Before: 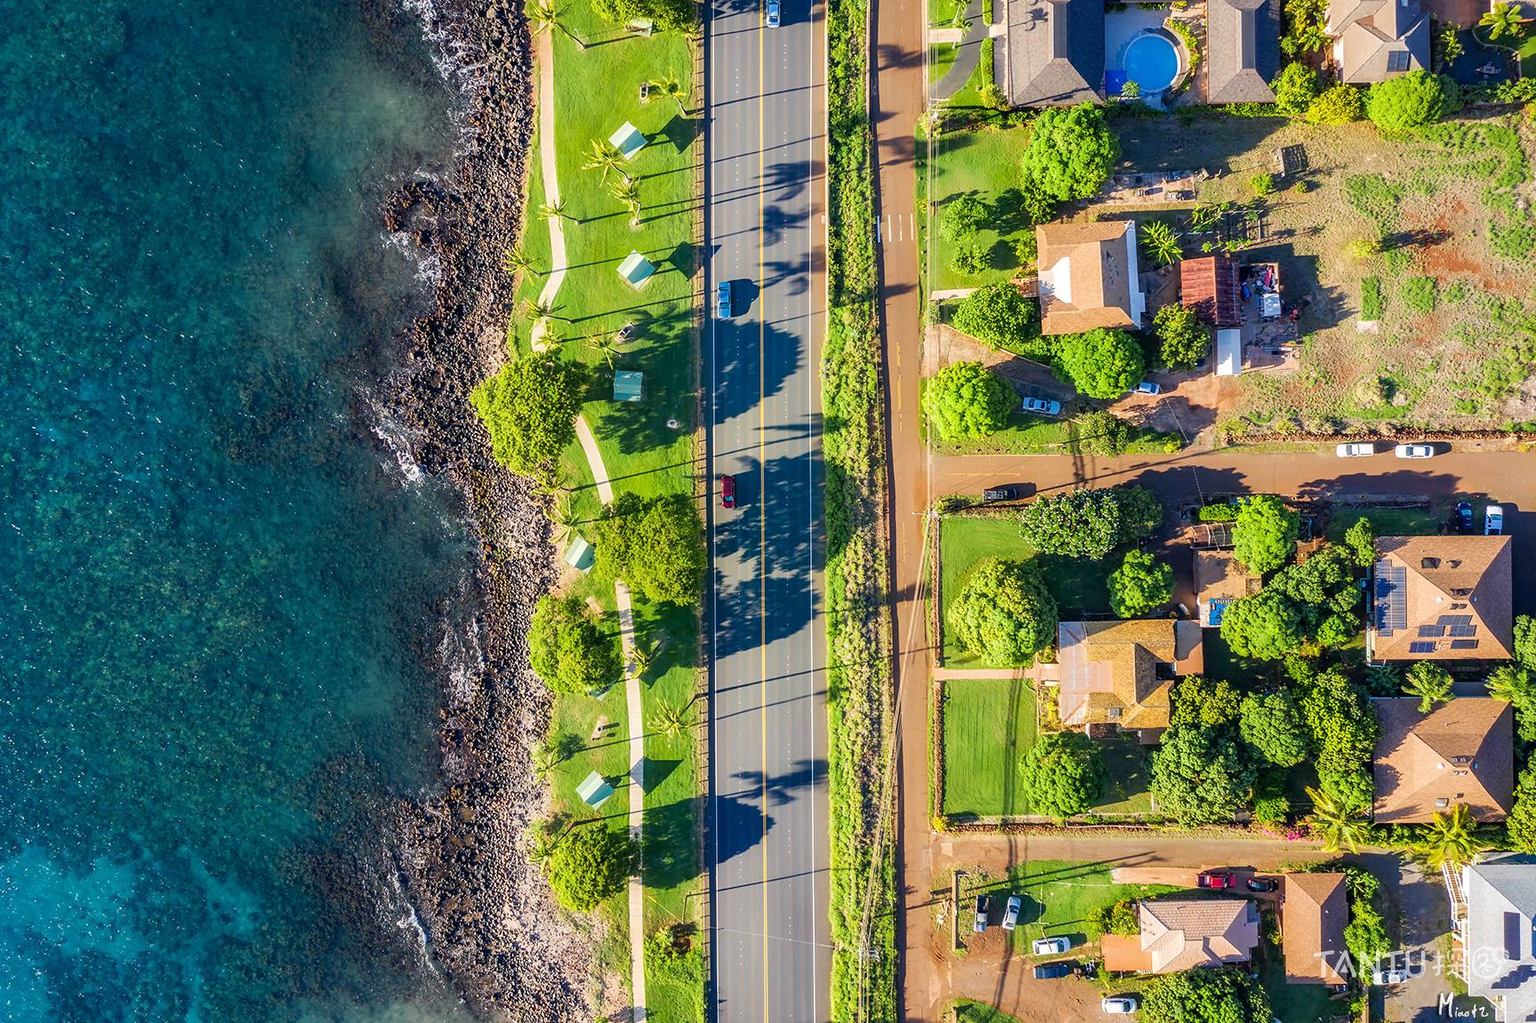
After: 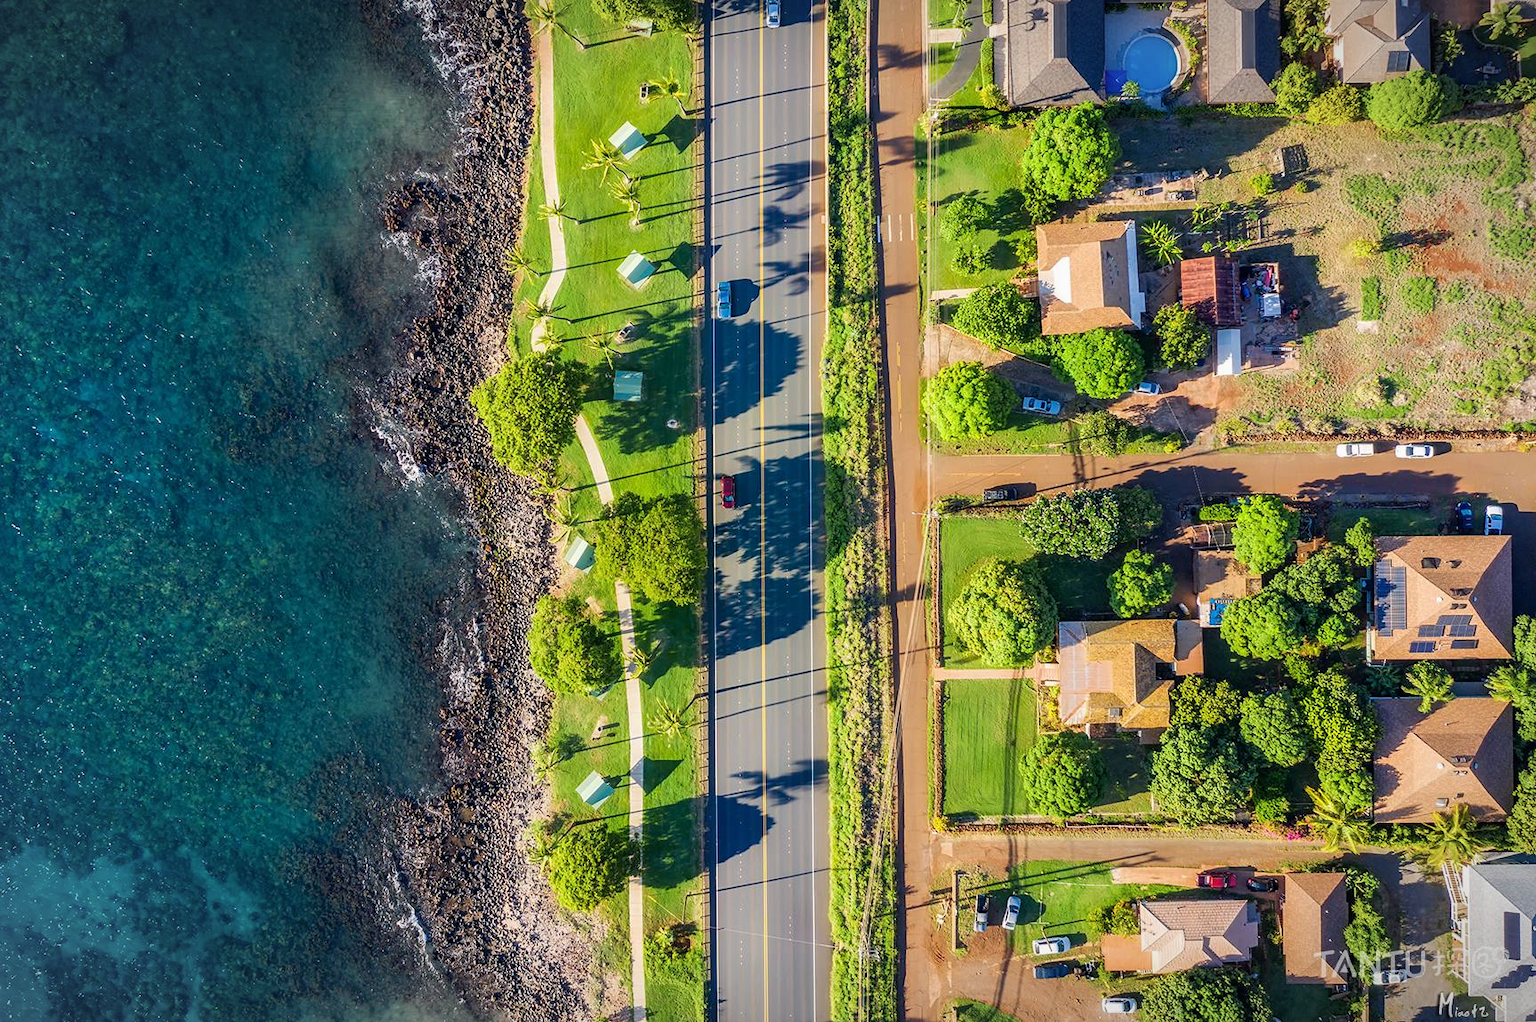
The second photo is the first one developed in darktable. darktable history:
exposure: exposure -0.047 EV, compensate exposure bias true, compensate highlight preservation false
vignetting: fall-off start 98.82%, fall-off radius 99.7%, brightness -0.862, width/height ratio 1.424
